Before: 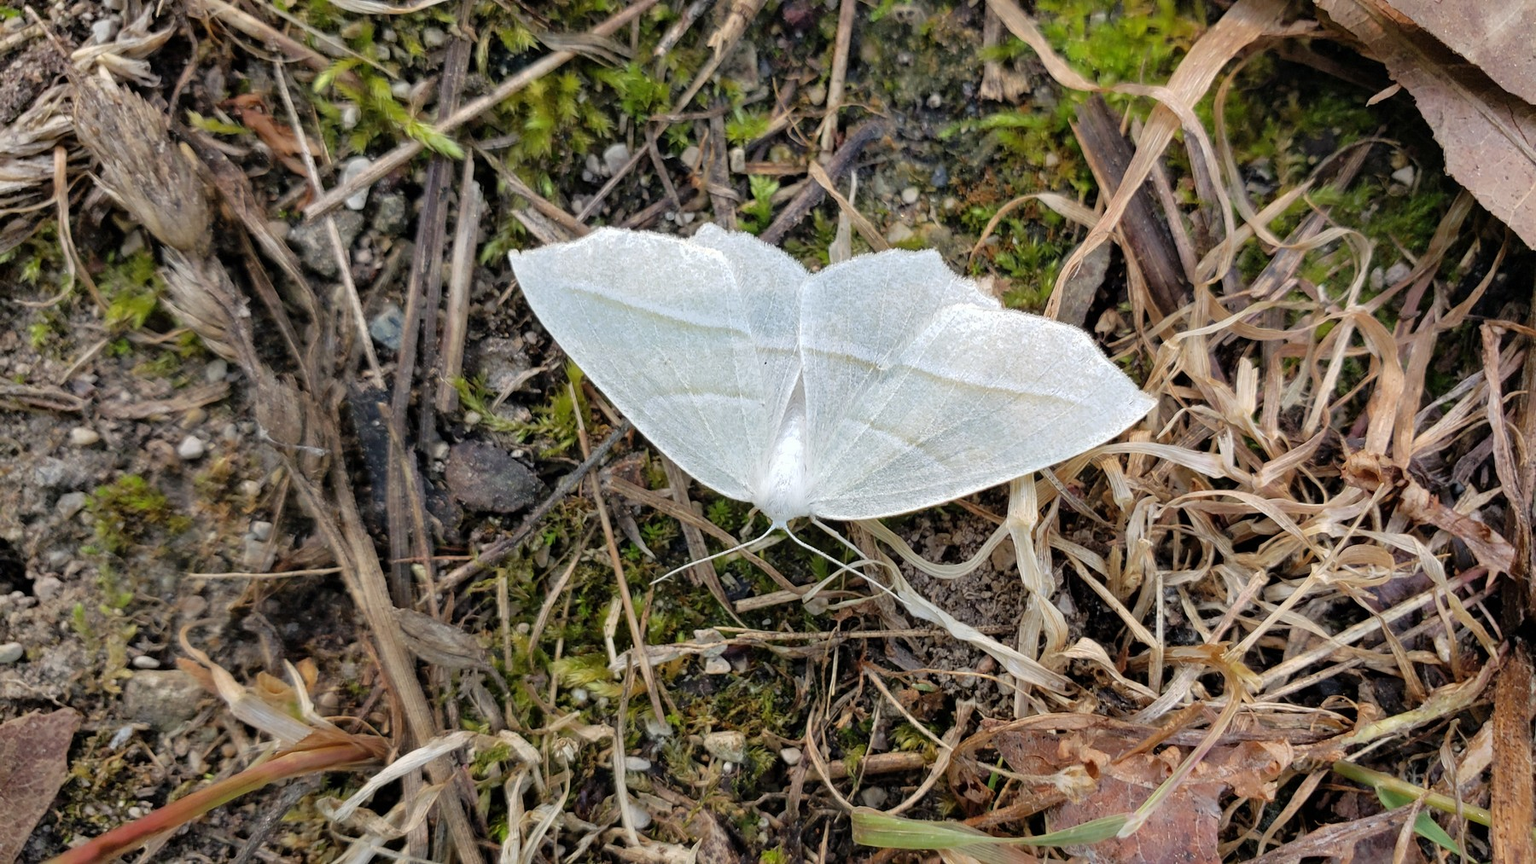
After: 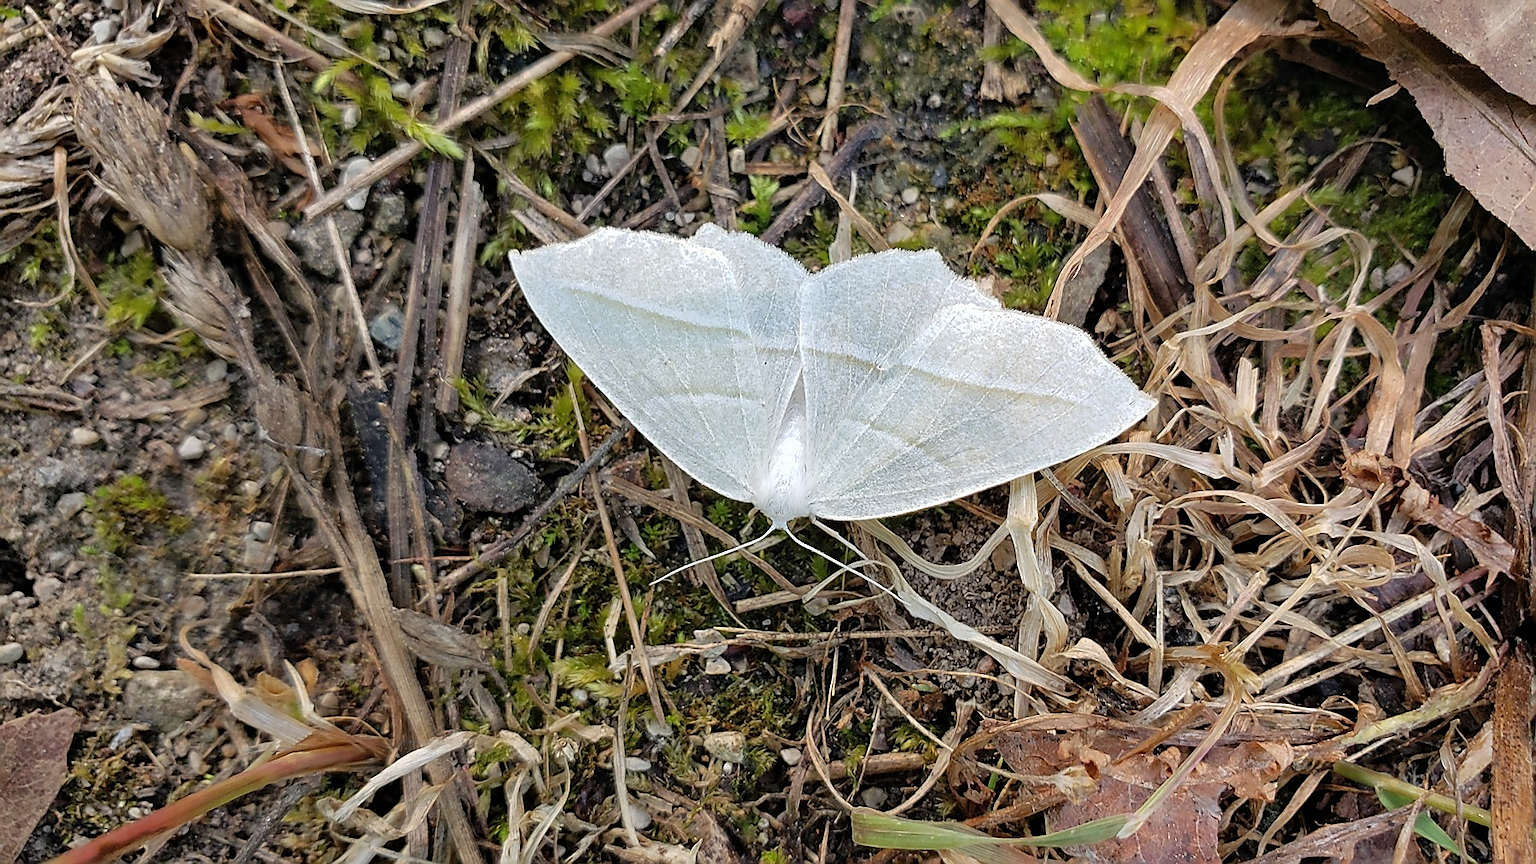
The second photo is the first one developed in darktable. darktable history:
sharpen: radius 1.357, amount 1.256, threshold 0.829
